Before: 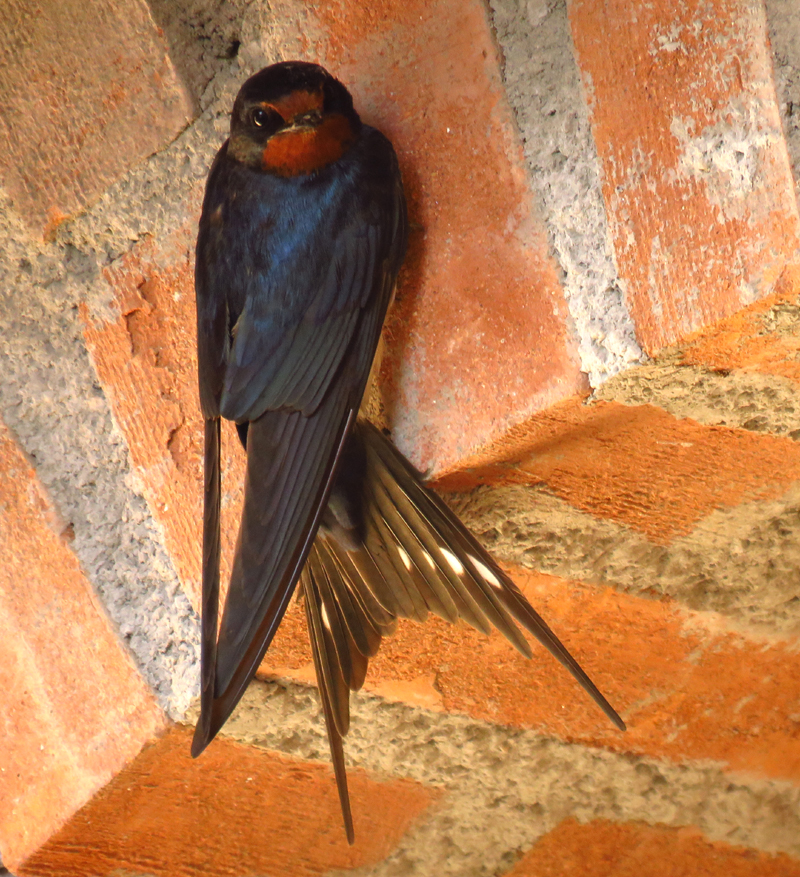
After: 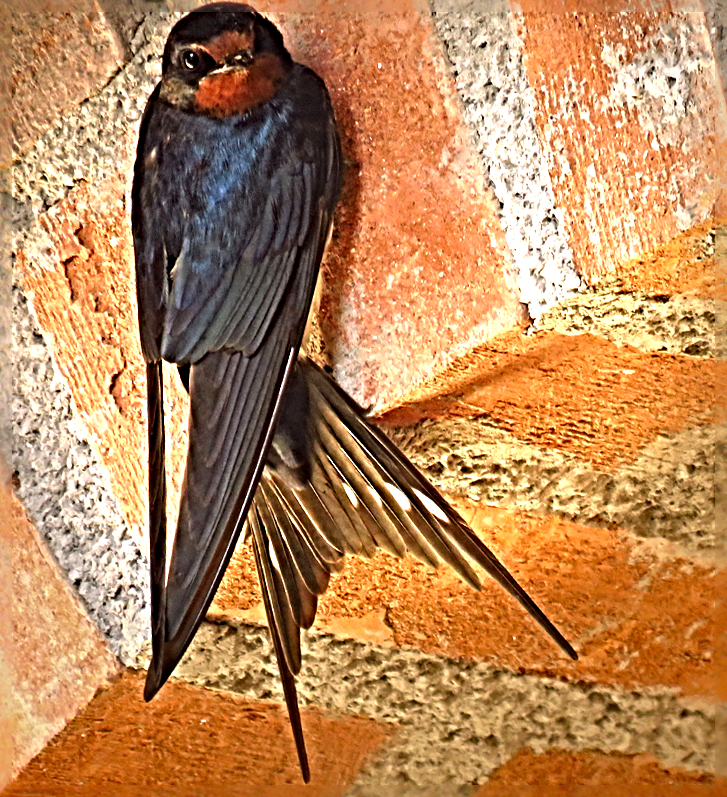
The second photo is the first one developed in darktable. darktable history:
vignetting: fall-off start 68.33%, fall-off radius 30%, saturation 0.042, center (-0.066, -0.311), width/height ratio 0.992, shape 0.85, dithering 8-bit output
sharpen: radius 6.3, amount 1.8, threshold 0
exposure: black level correction 0, exposure 0.7 EV, compensate exposure bias true, compensate highlight preservation false
crop and rotate: angle 1.96°, left 5.673%, top 5.673%
